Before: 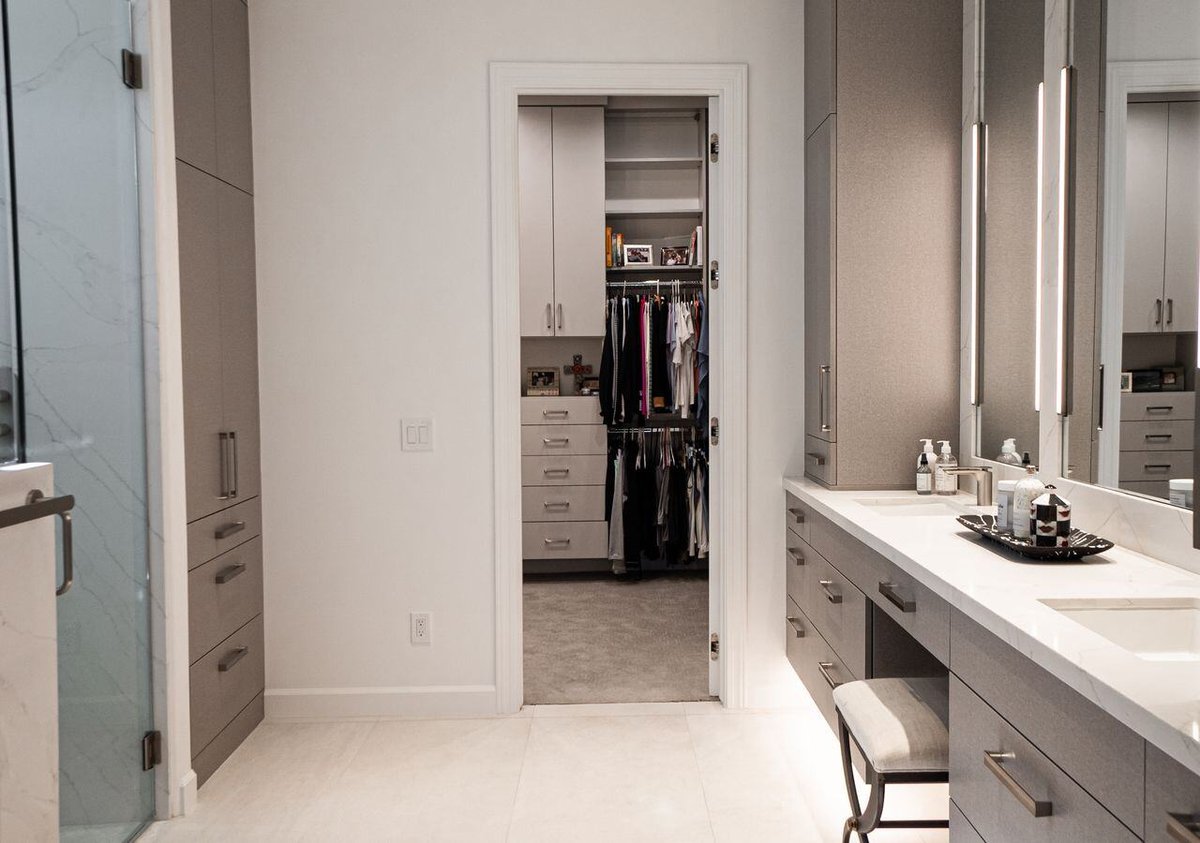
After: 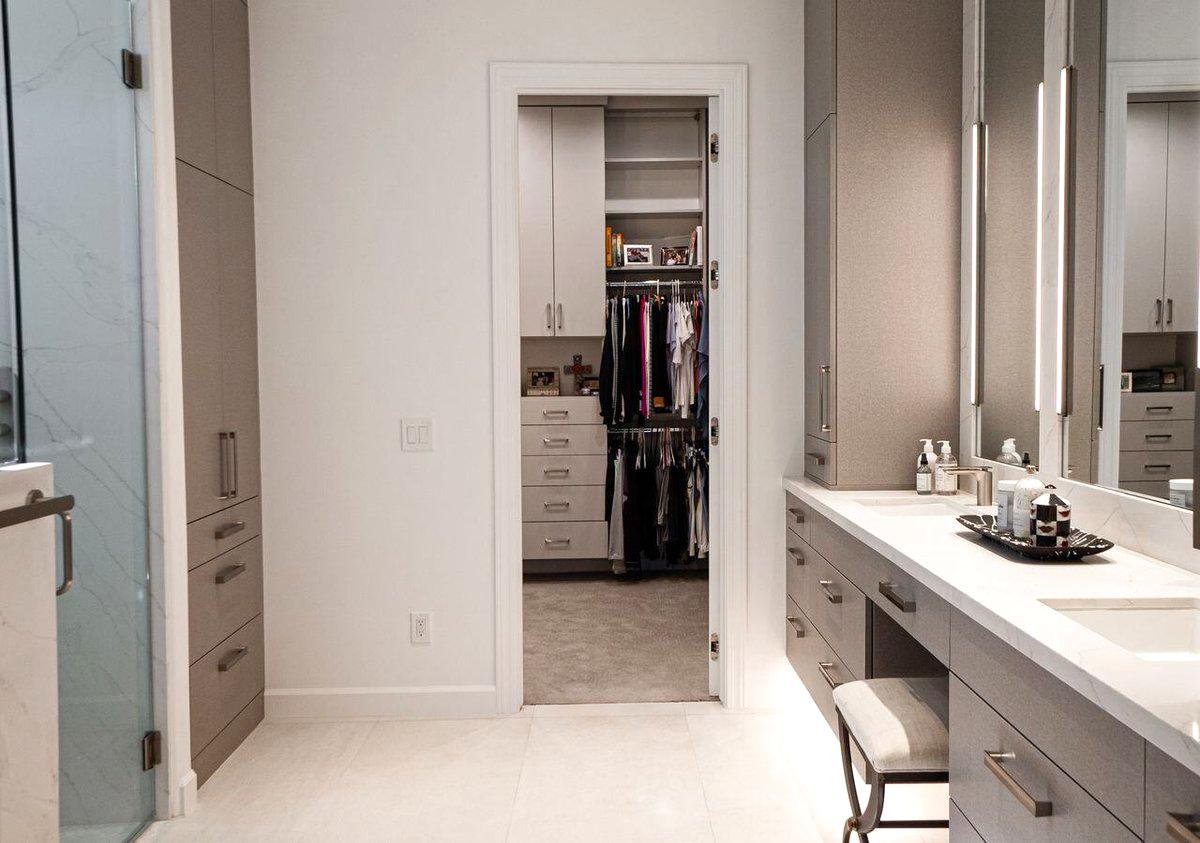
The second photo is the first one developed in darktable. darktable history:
color balance rgb: perceptual saturation grading › global saturation 20%, perceptual saturation grading › highlights -25%, perceptual saturation grading › shadows 25%
exposure: exposure 0.131 EV, compensate highlight preservation false
